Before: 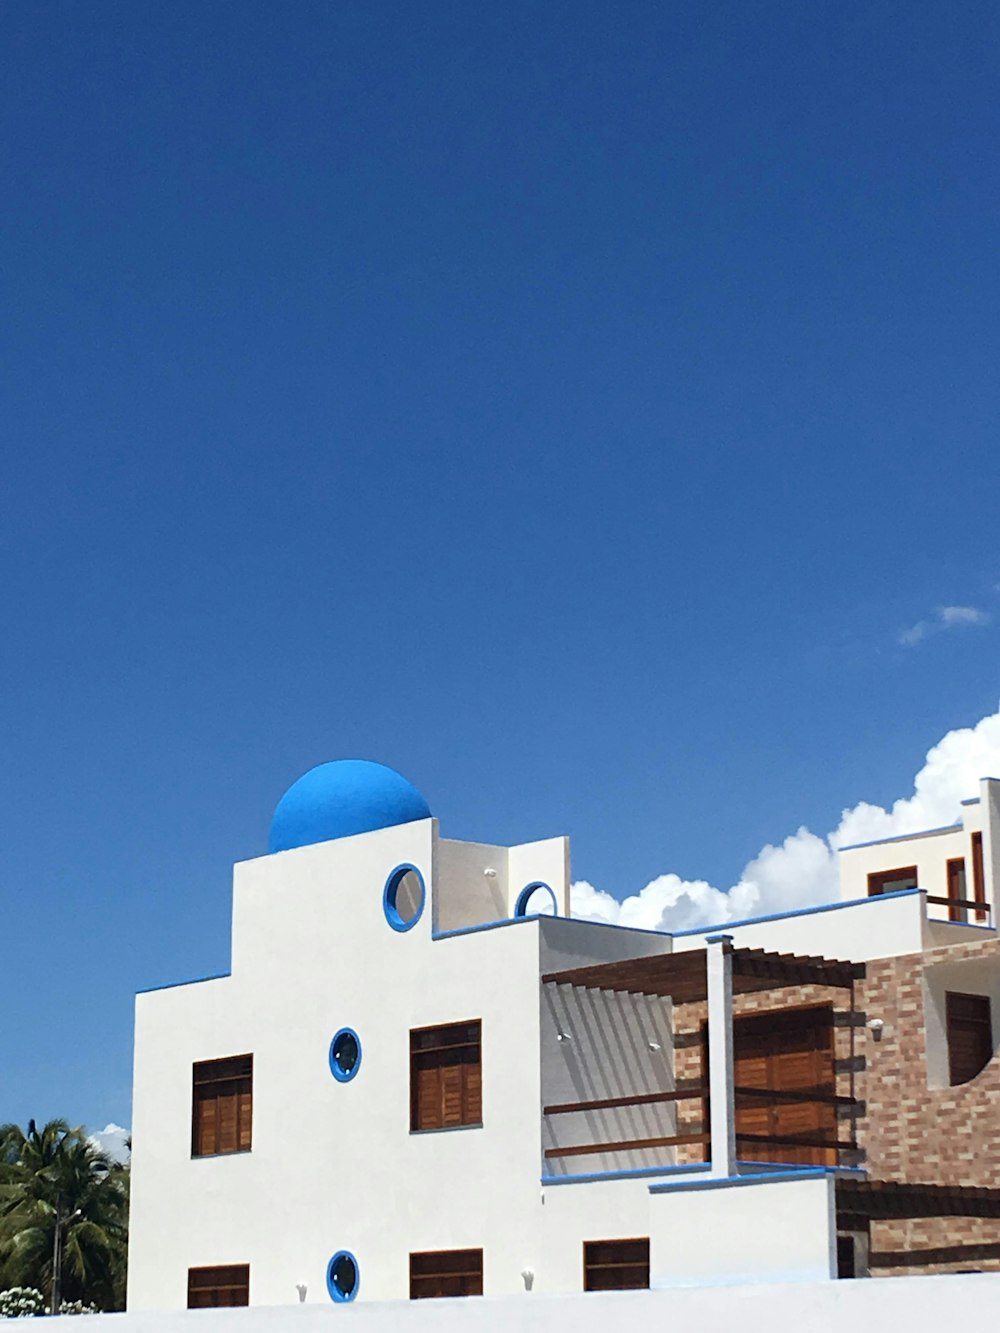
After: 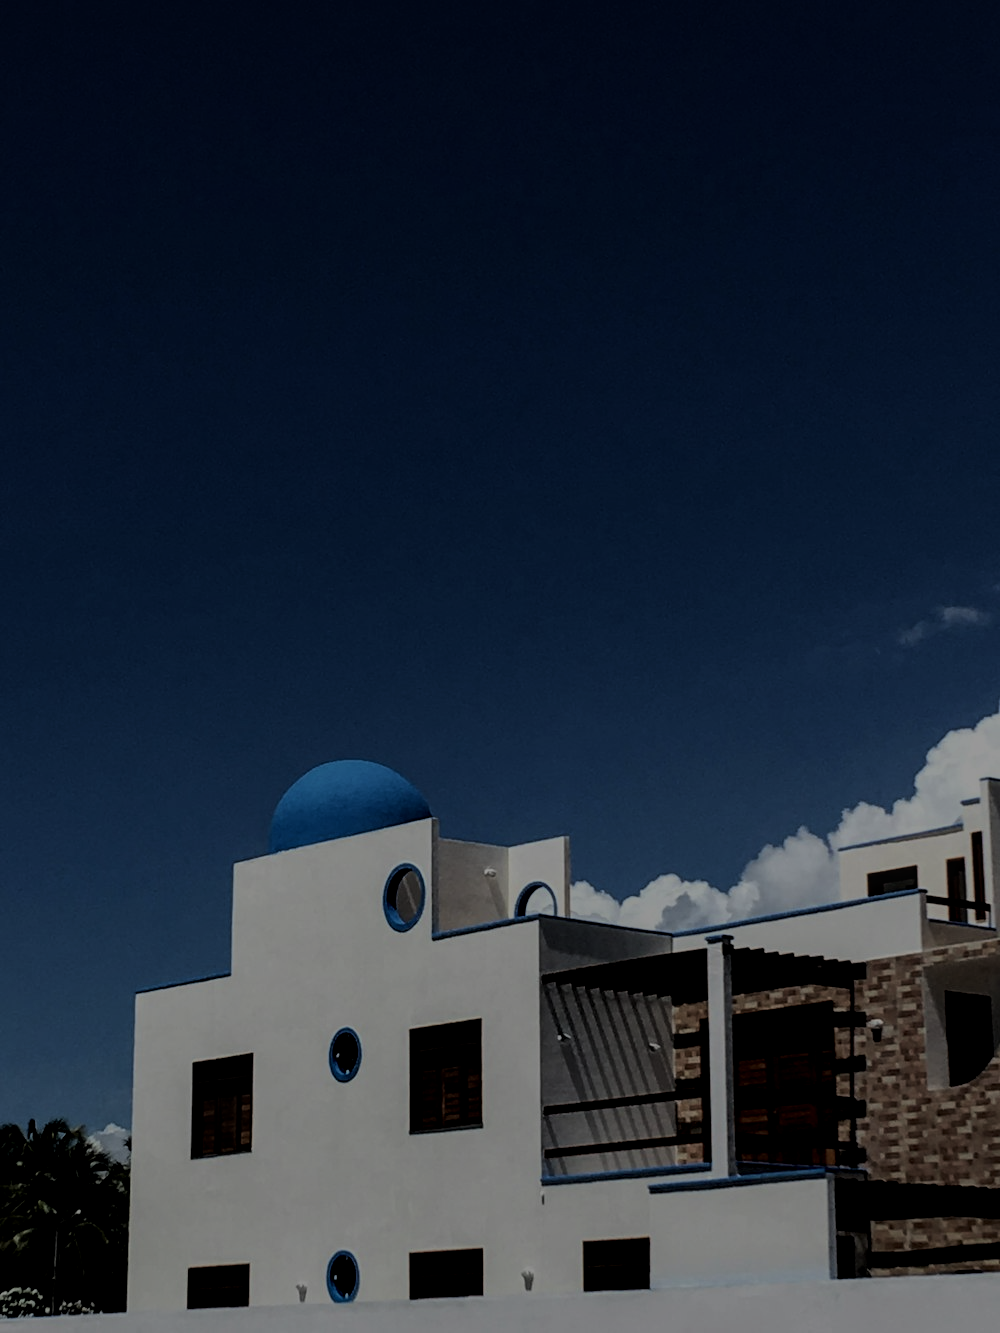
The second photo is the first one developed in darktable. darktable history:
local contrast: detail 130%
exposure: exposure -2.002 EV, compensate highlight preservation false
filmic rgb: black relative exposure -5 EV, white relative exposure 3.5 EV, hardness 3.19, contrast 1.3, highlights saturation mix -50%
